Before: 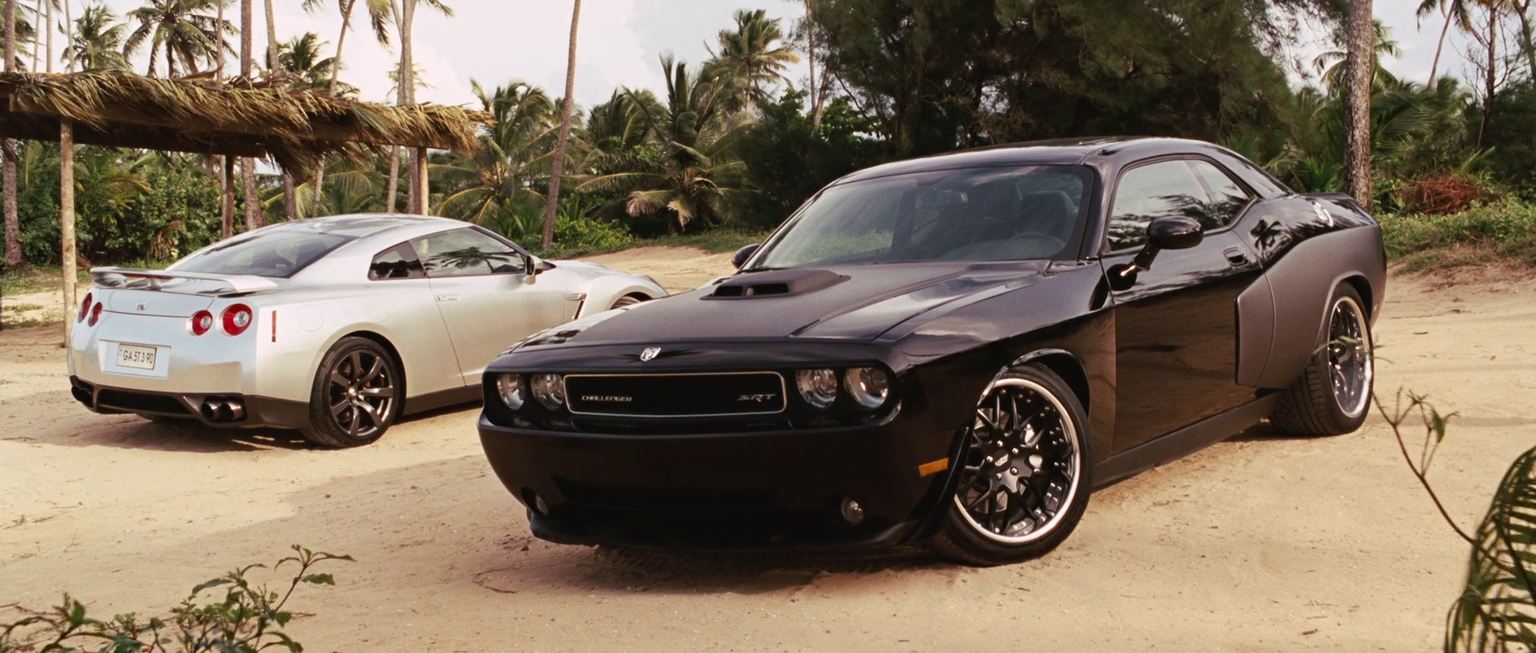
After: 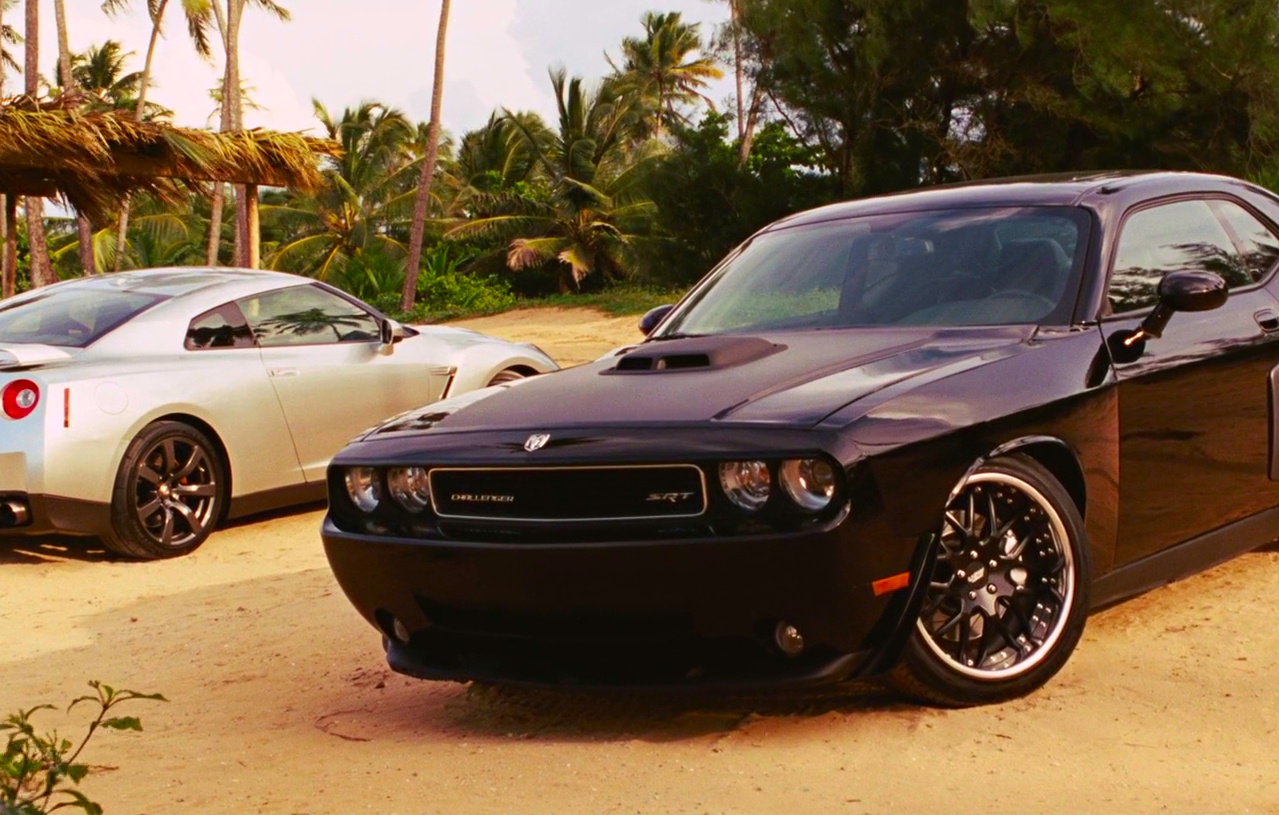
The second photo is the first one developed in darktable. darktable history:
crop and rotate: left 14.385%, right 18.948%
color correction: saturation 1.8
